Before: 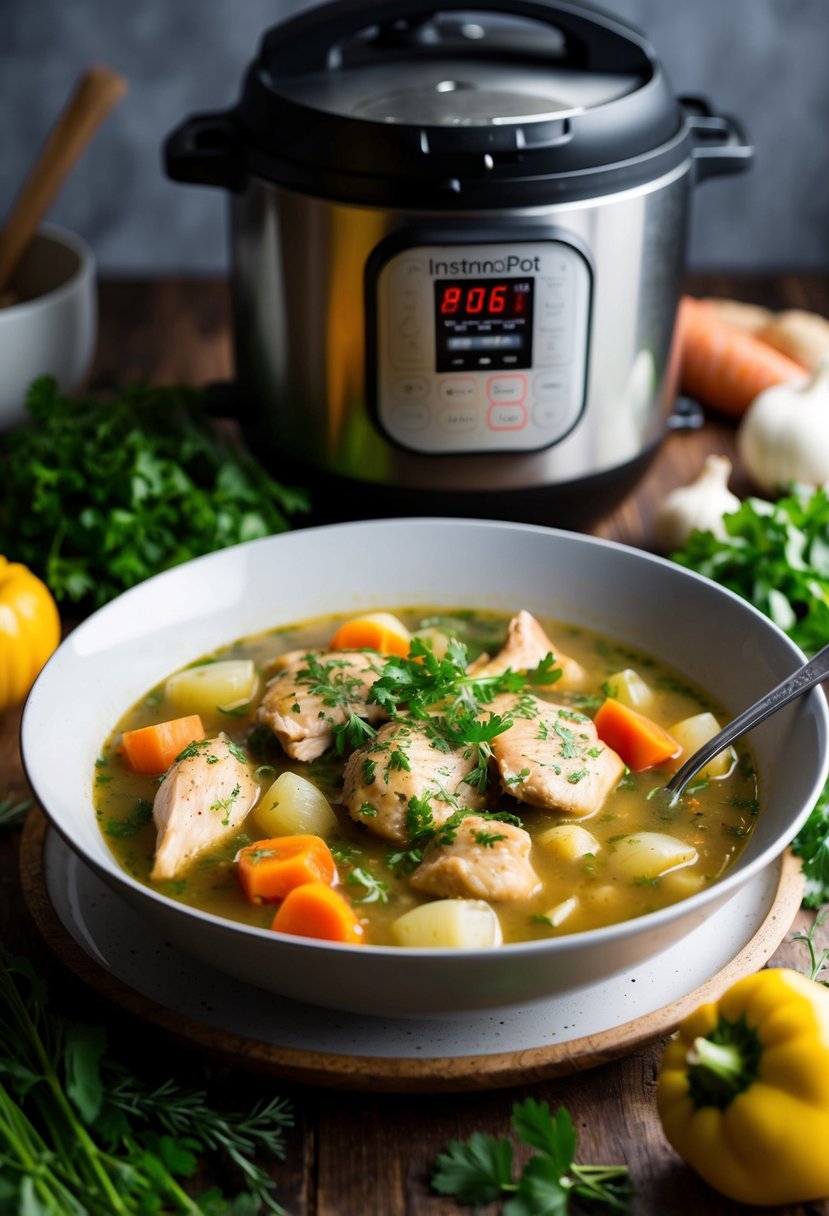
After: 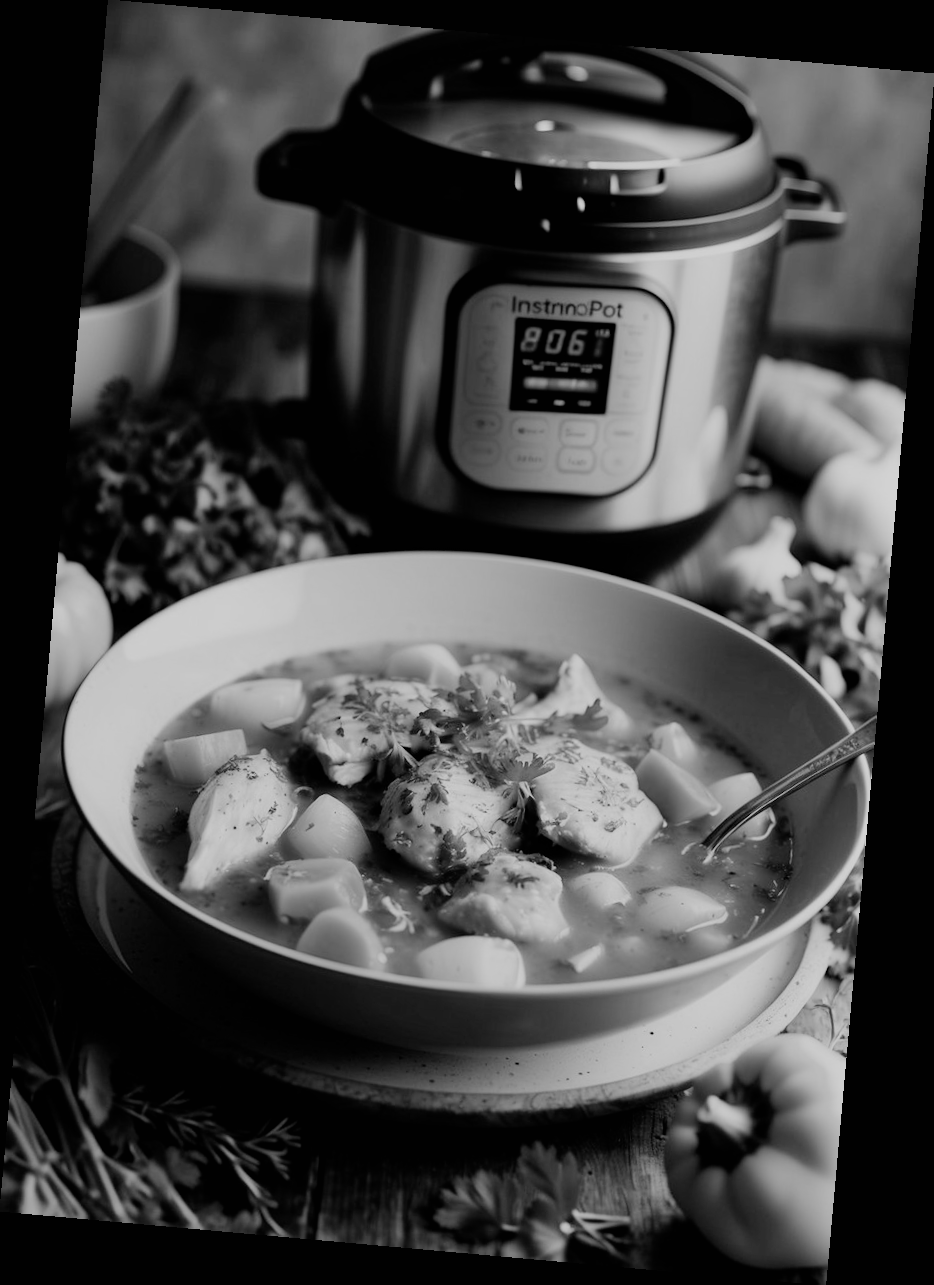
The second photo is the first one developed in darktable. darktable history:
rotate and perspective: rotation 5.12°, automatic cropping off
filmic rgb: black relative exposure -7.32 EV, white relative exposure 5.09 EV, hardness 3.2
monochrome: on, module defaults
shadows and highlights: shadows 20.91, highlights -82.73, soften with gaussian
